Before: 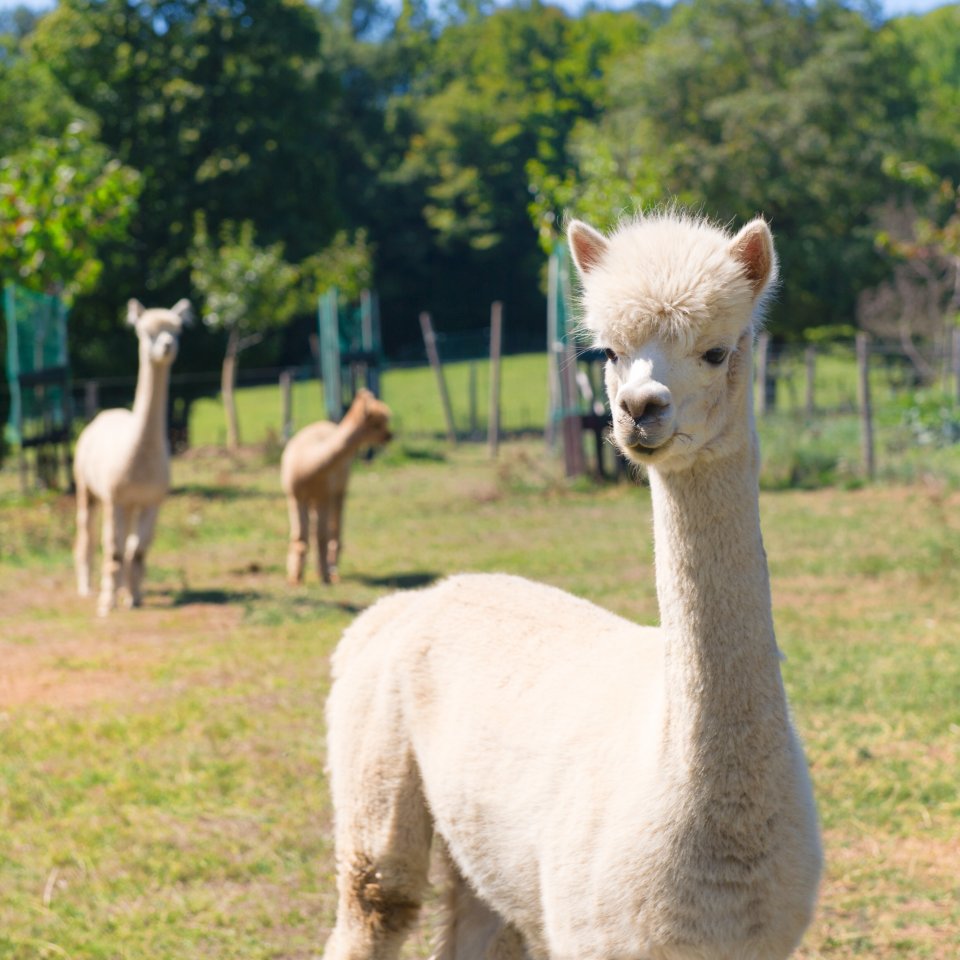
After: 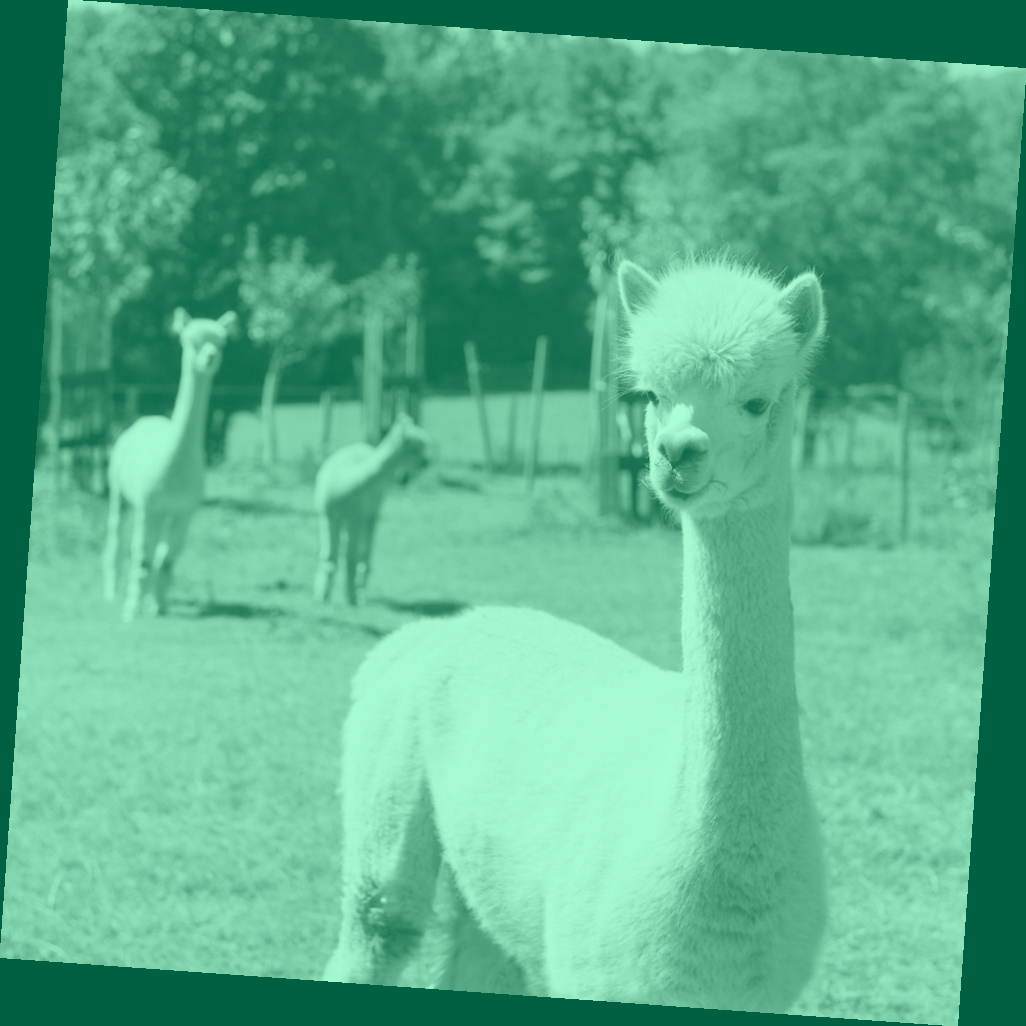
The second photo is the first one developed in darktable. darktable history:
exposure: exposure 0.6 EV, compensate highlight preservation false
rotate and perspective: rotation 4.1°, automatic cropping off
colorize: hue 147.6°, saturation 65%, lightness 21.64%
